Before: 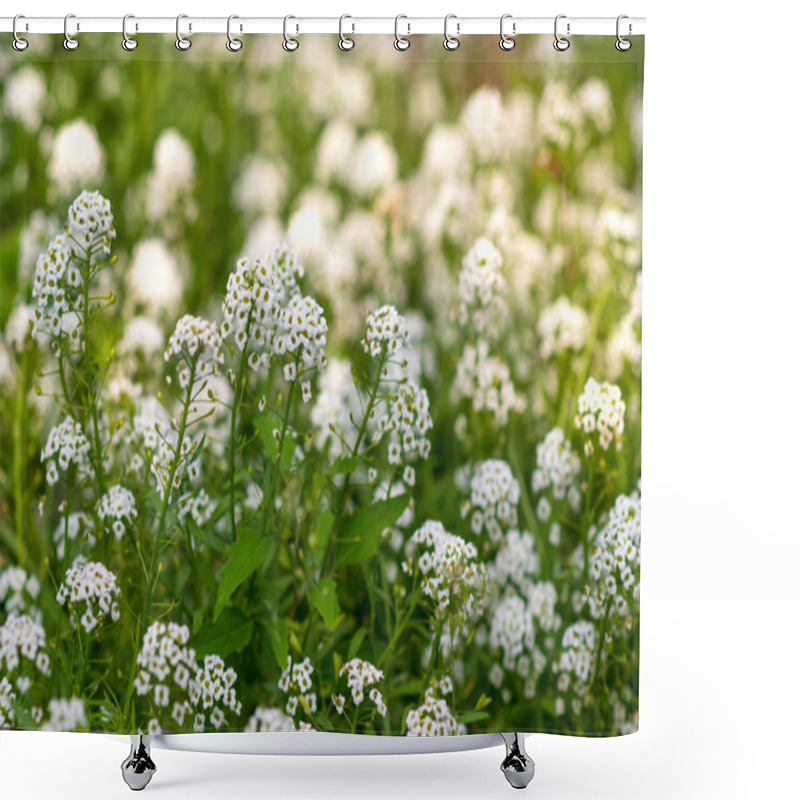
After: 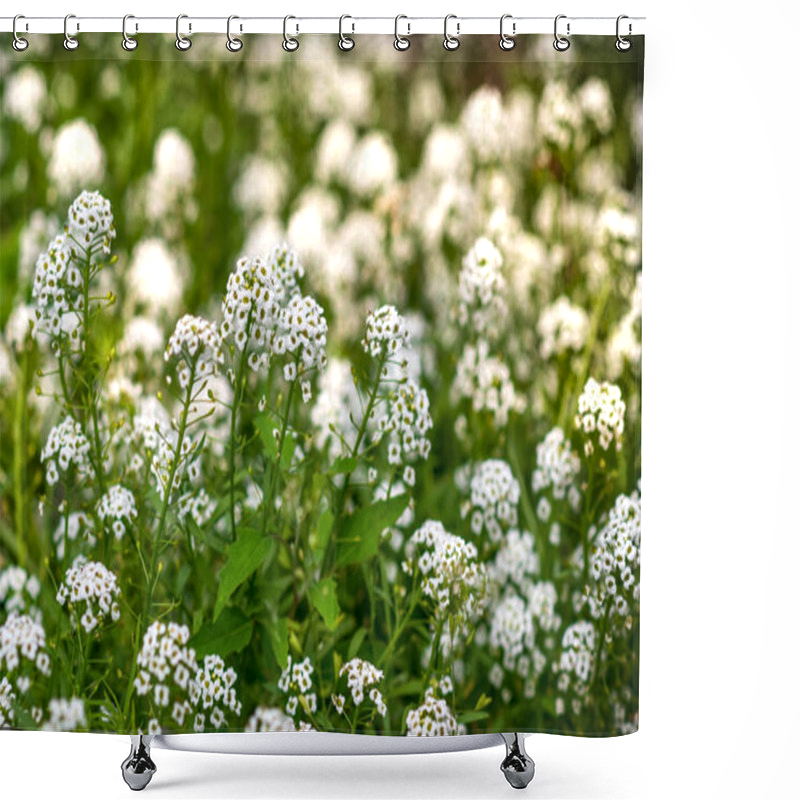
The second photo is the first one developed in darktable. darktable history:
shadows and highlights: shadows color adjustment 99.17%, highlights color adjustment 0.384%, low approximation 0.01, soften with gaussian
exposure: exposure 0.217 EV, compensate exposure bias true, compensate highlight preservation false
local contrast: on, module defaults
